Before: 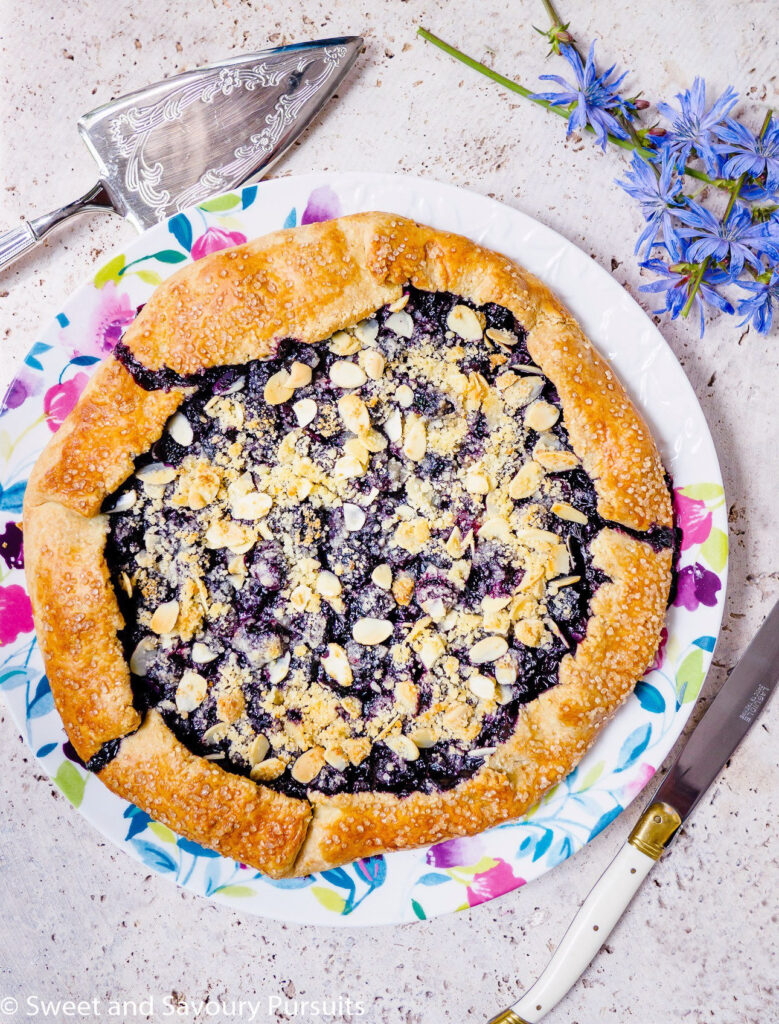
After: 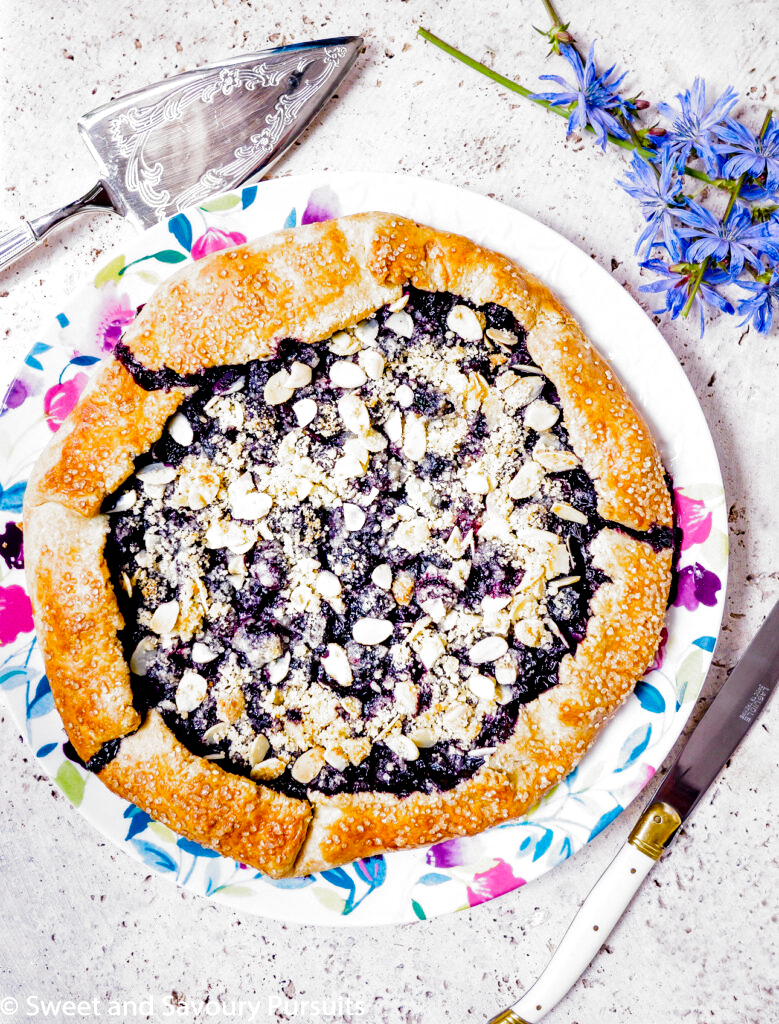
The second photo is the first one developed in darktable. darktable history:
filmic rgb: black relative exposure -8.2 EV, white relative exposure 2.2 EV, threshold 3 EV, hardness 7.11, latitude 75%, contrast 1.325, highlights saturation mix -2%, shadows ↔ highlights balance 30%, preserve chrominance no, color science v5 (2021), contrast in shadows safe, contrast in highlights safe, enable highlight reconstruction true
tone equalizer: on, module defaults
